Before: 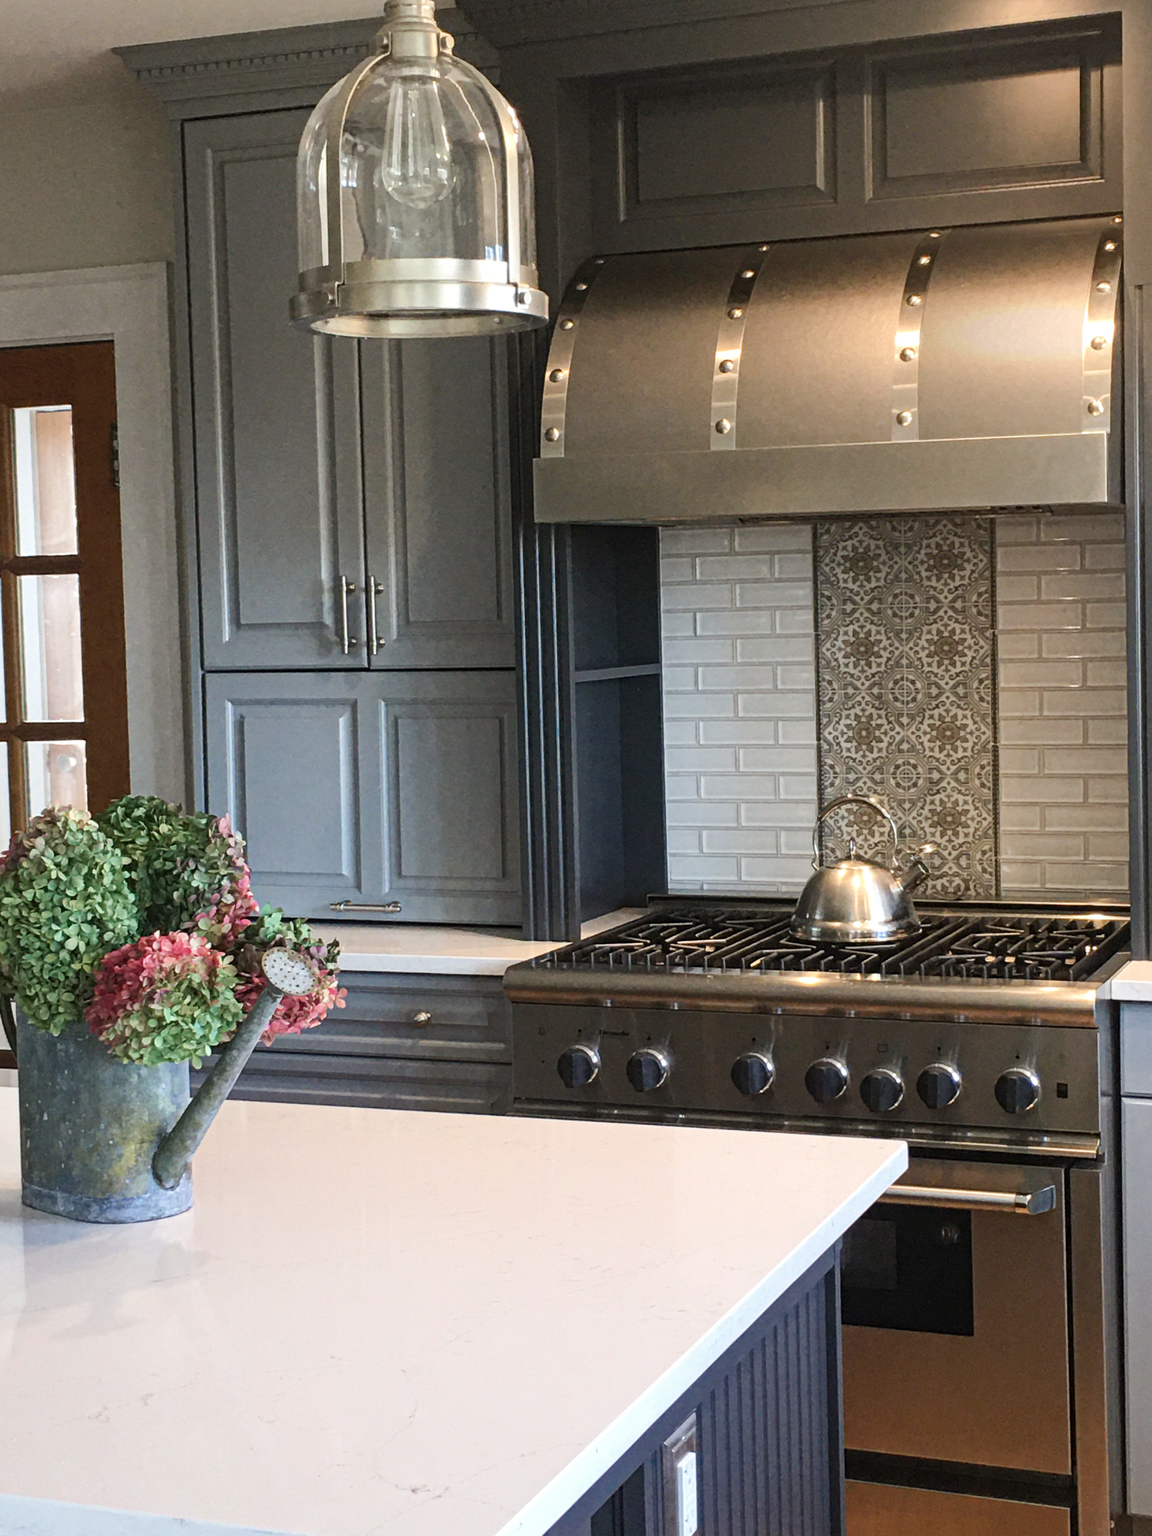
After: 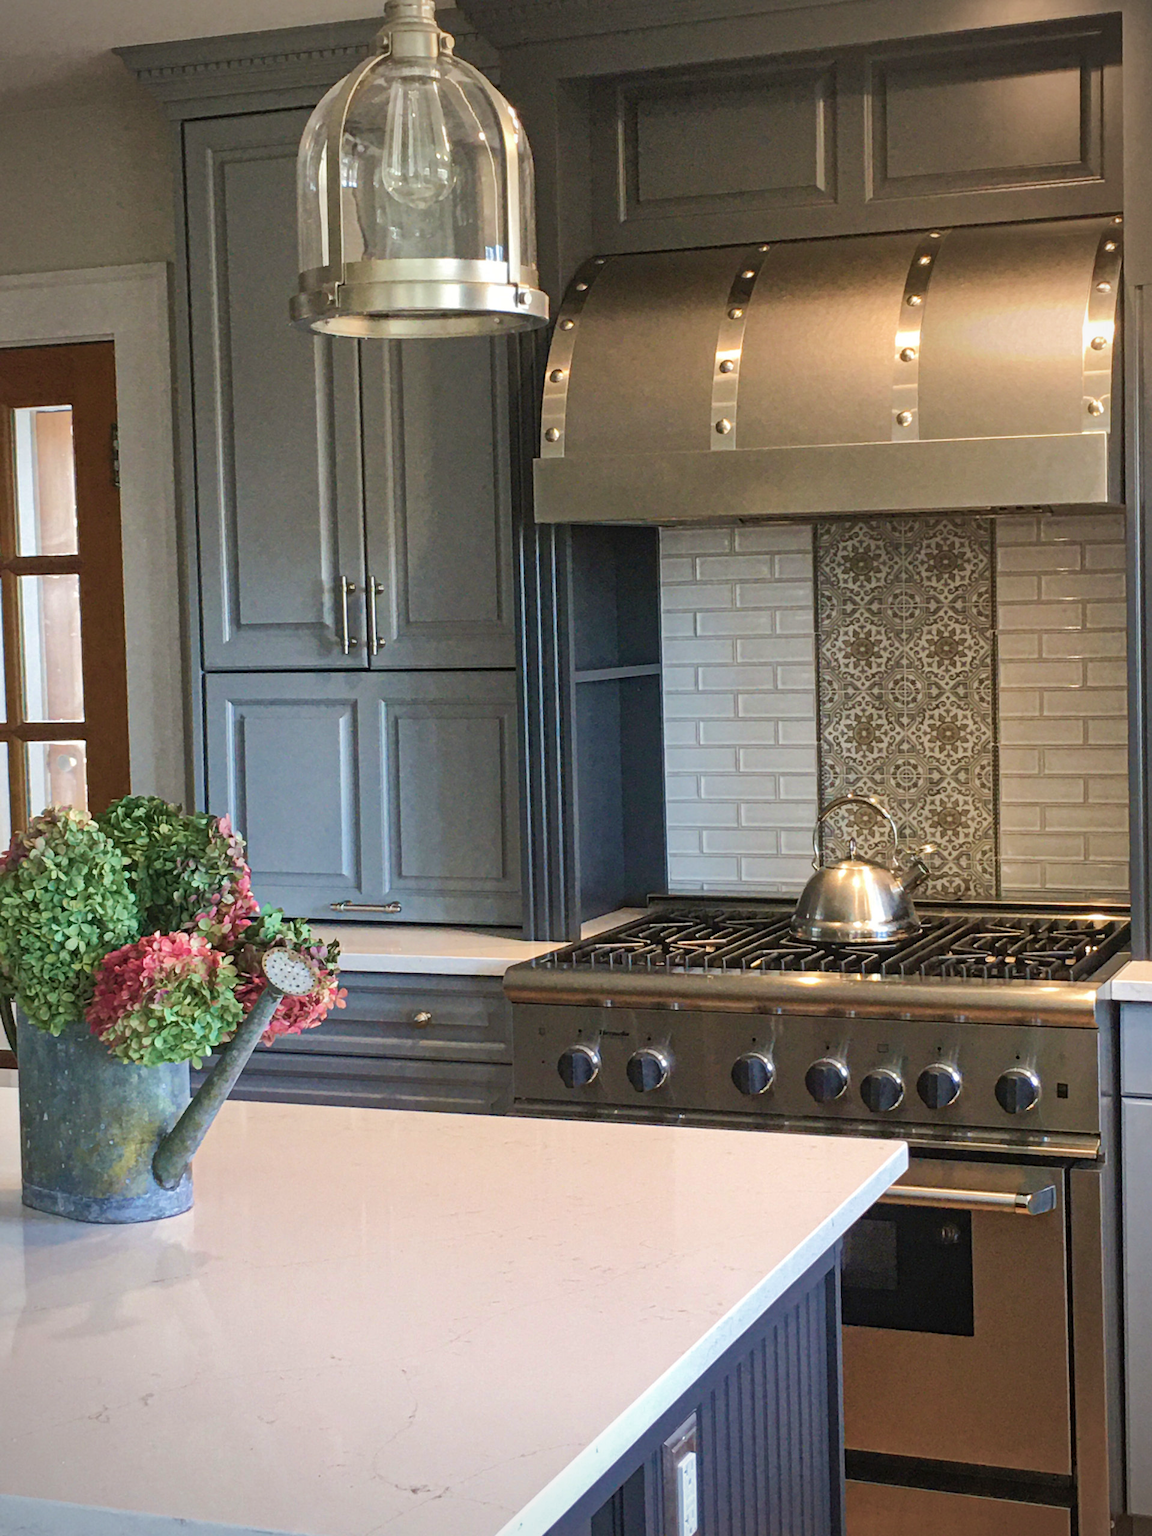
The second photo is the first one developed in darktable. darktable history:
velvia: on, module defaults
shadows and highlights: on, module defaults
vignetting: brightness -0.456, saturation -0.29
